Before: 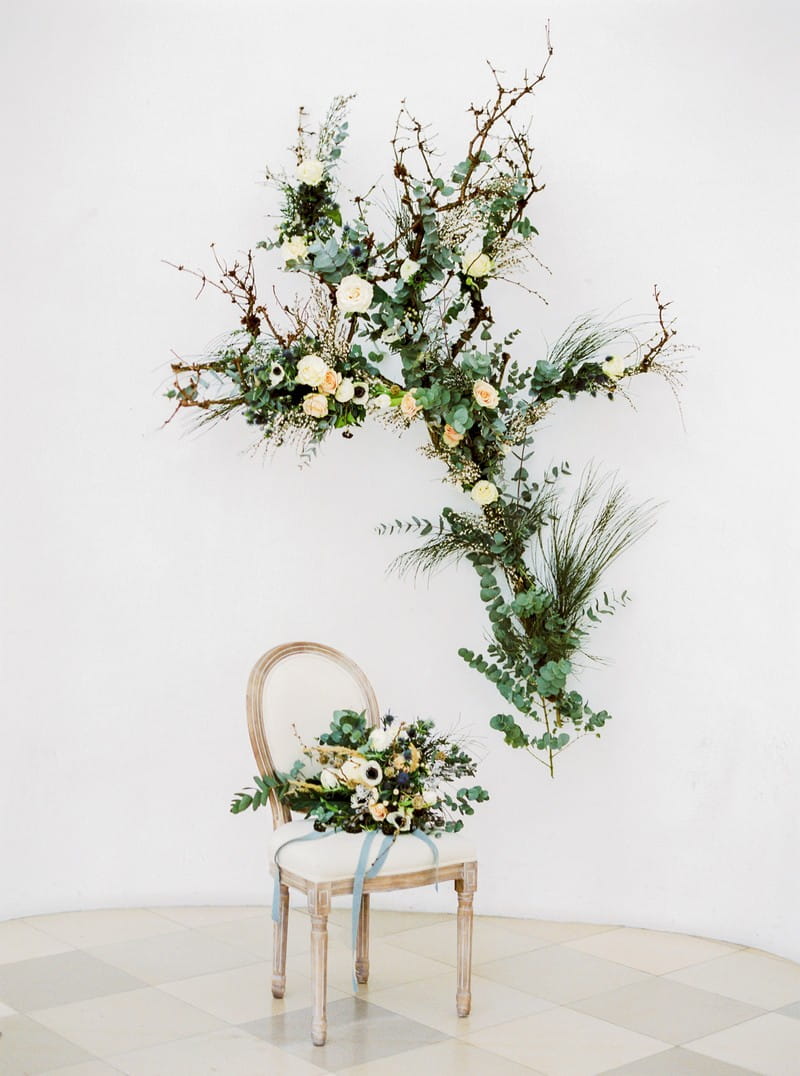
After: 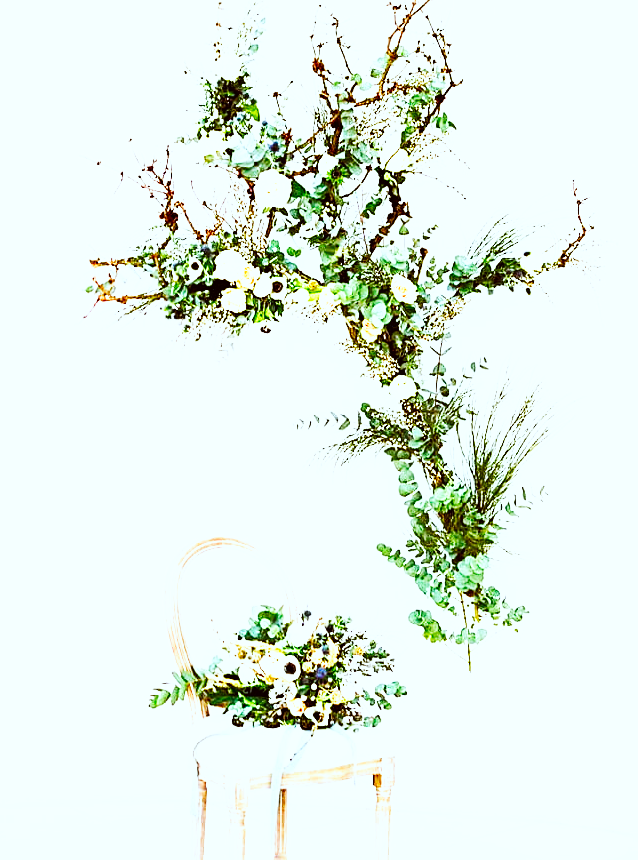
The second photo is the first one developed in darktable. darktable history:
crop and rotate: left 10.267%, top 9.876%, right 9.865%, bottom 10.155%
base curve: curves: ch0 [(0, 0) (0.007, 0.004) (0.027, 0.03) (0.046, 0.07) (0.207, 0.54) (0.442, 0.872) (0.673, 0.972) (1, 1)], preserve colors none
contrast brightness saturation: brightness -0.015, saturation 0.354
exposure: black level correction 0, exposure 0.701 EV, compensate highlight preservation false
color correction: highlights a* -3.6, highlights b* -6.81, shadows a* 3.24, shadows b* 5.17
sharpen: on, module defaults
